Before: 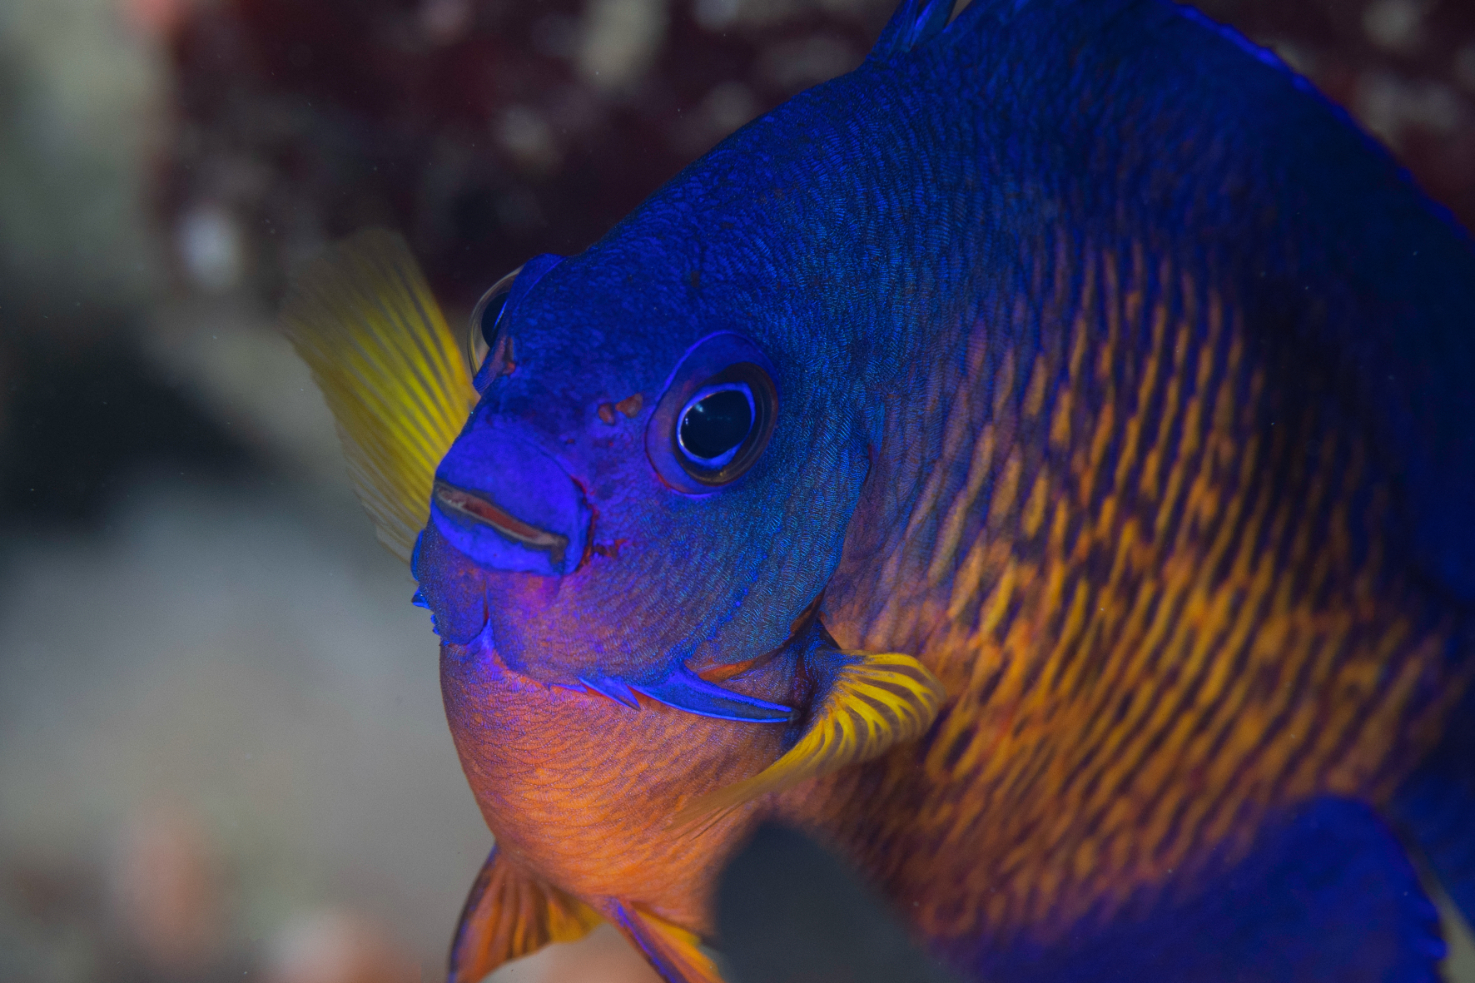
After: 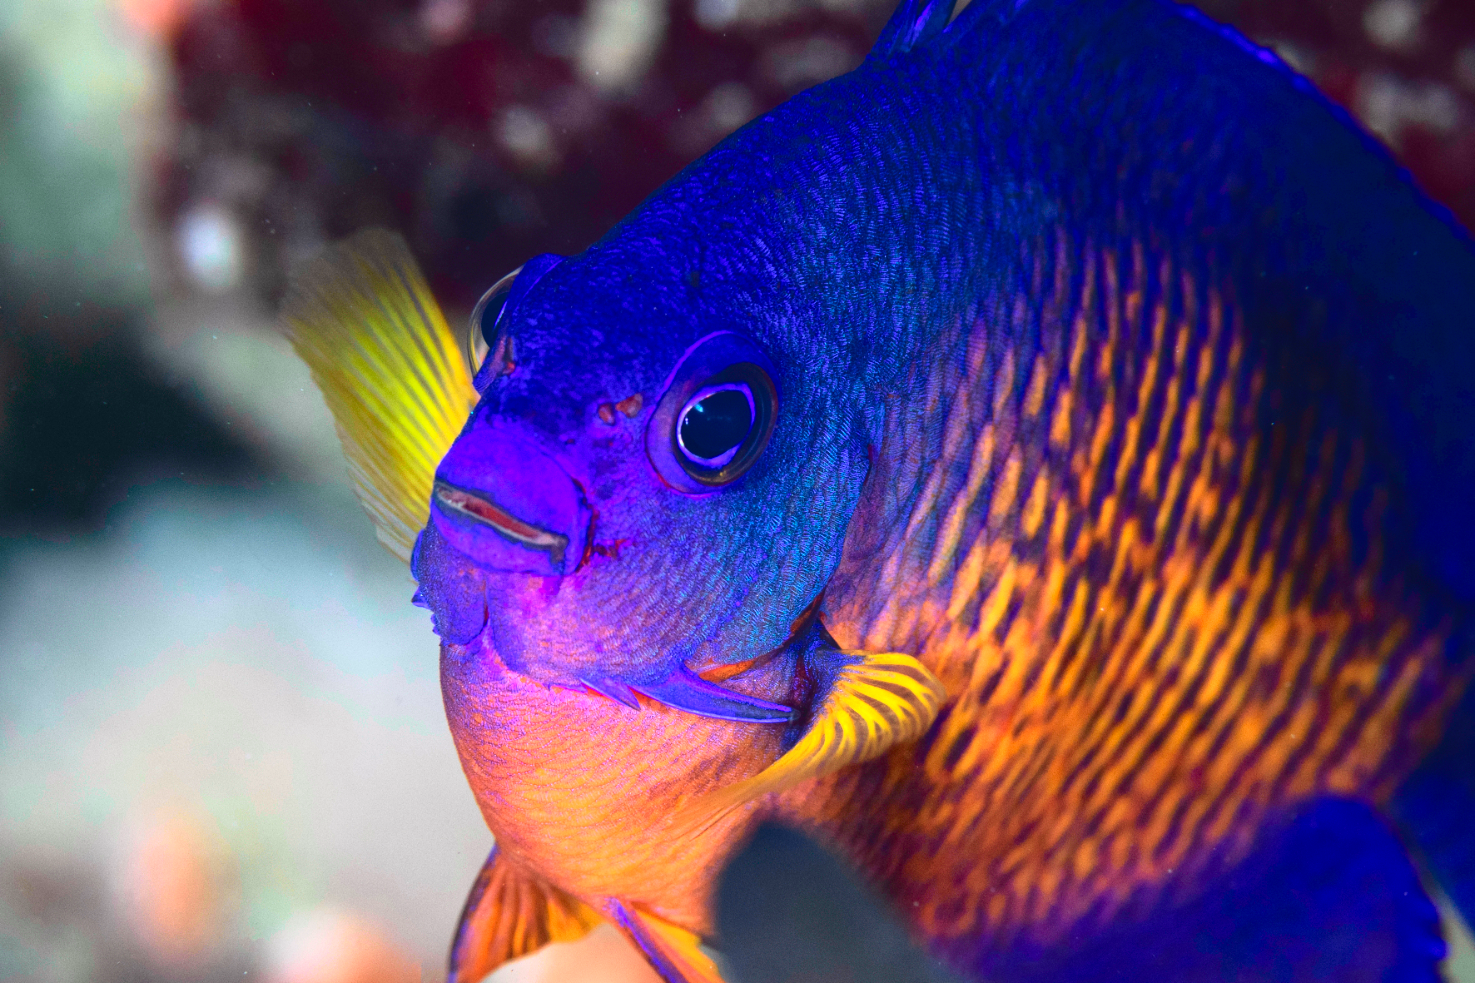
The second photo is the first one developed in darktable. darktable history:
tone curve: curves: ch0 [(0, 0.023) (0.137, 0.069) (0.249, 0.163) (0.487, 0.491) (0.778, 0.858) (0.896, 0.94) (1, 0.988)]; ch1 [(0, 0) (0.396, 0.369) (0.483, 0.459) (0.498, 0.5) (0.515, 0.517) (0.562, 0.6) (0.611, 0.667) (0.692, 0.744) (0.798, 0.863) (1, 1)]; ch2 [(0, 0) (0.426, 0.398) (0.483, 0.481) (0.503, 0.503) (0.526, 0.527) (0.549, 0.59) (0.62, 0.666) (0.705, 0.755) (0.985, 0.966)], color space Lab, independent channels
exposure: black level correction 0, exposure 1.3 EV, compensate exposure bias true, compensate highlight preservation false
